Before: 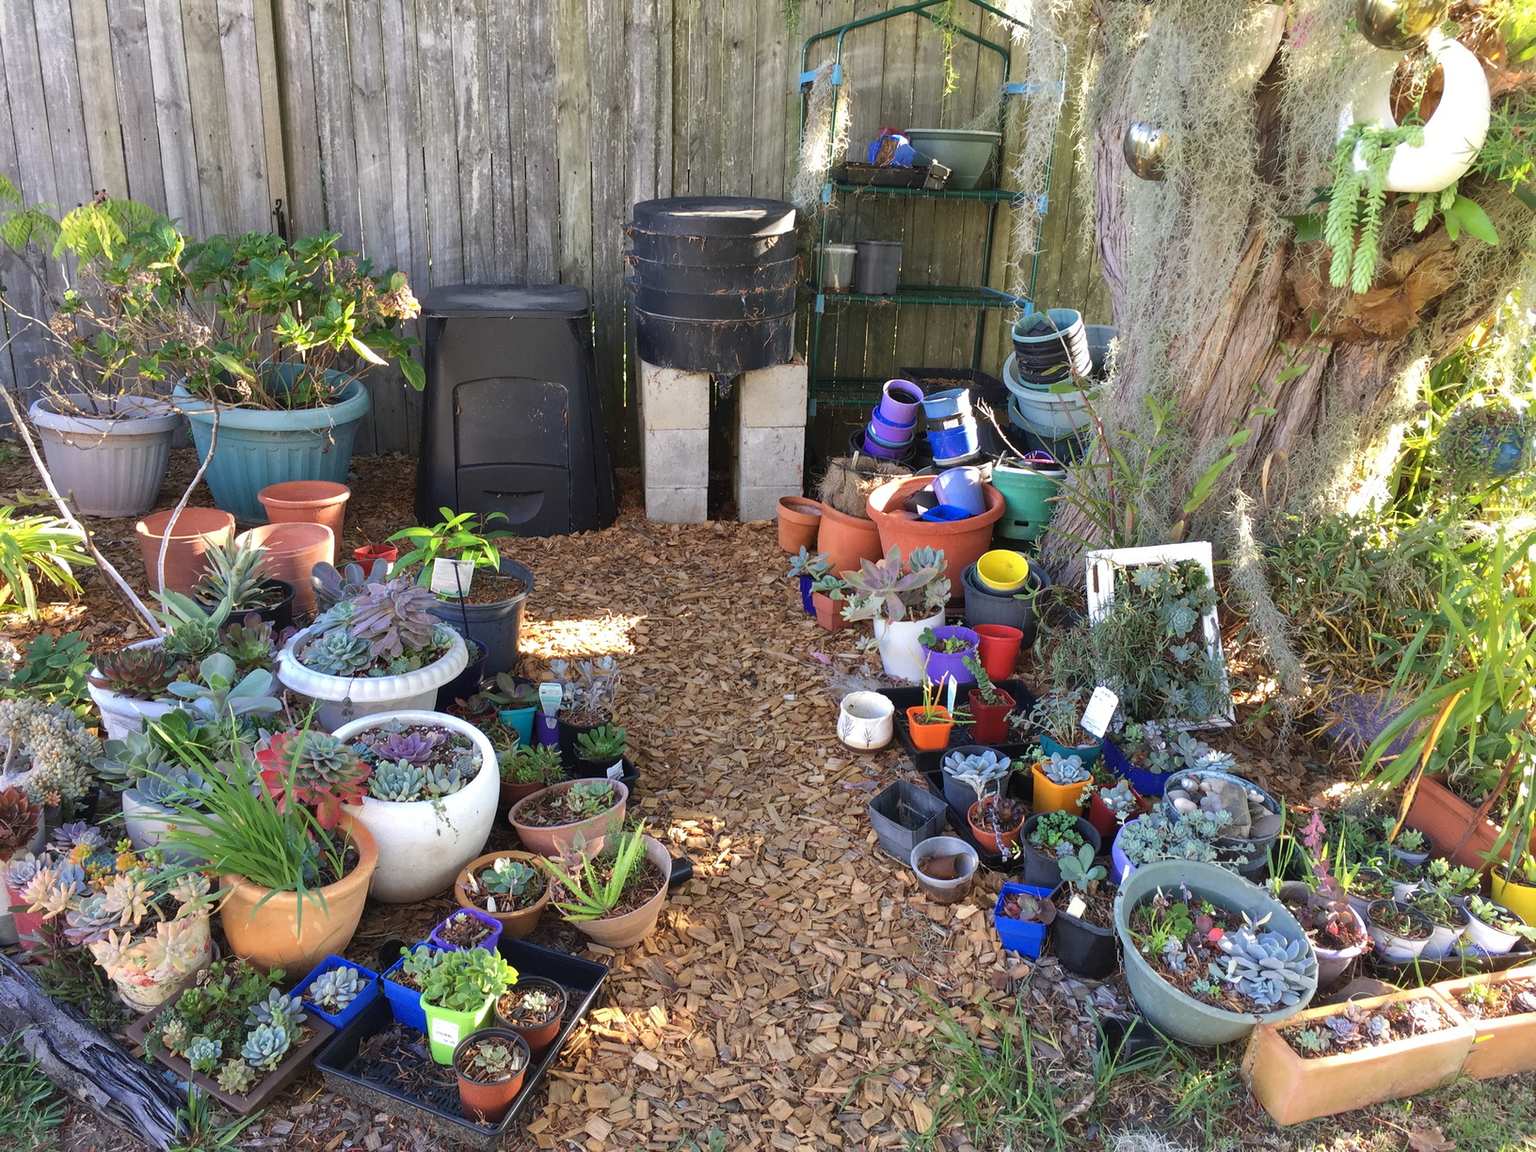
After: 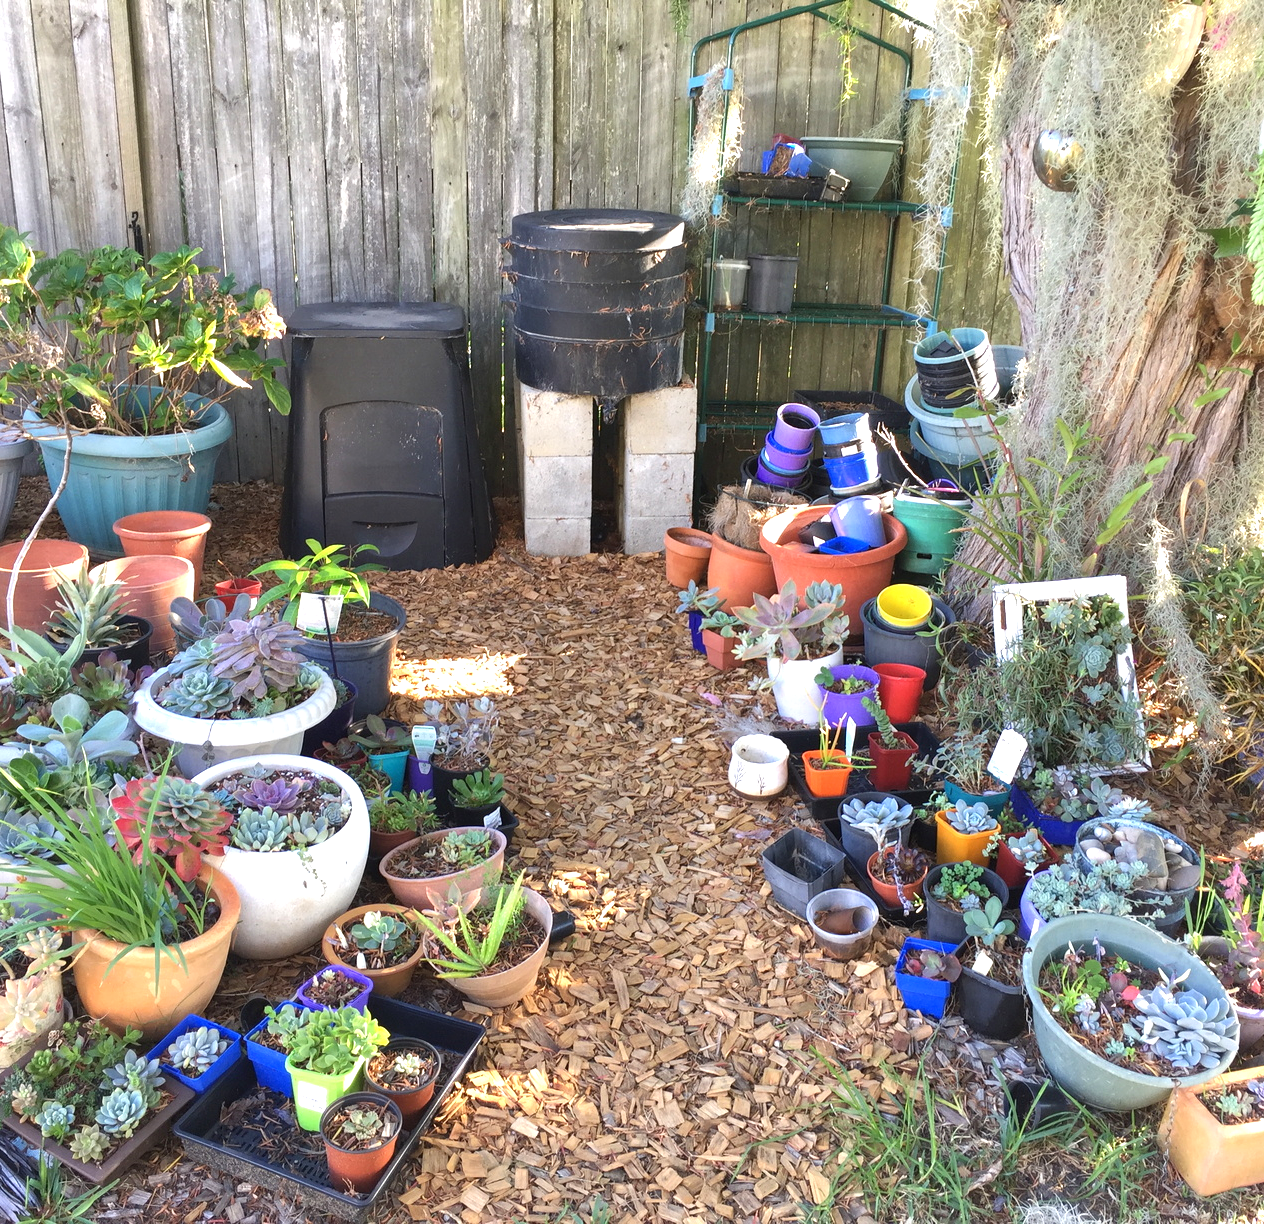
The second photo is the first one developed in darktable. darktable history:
exposure: black level correction 0, exposure 0.7 EV, compensate exposure bias true, compensate highlight preservation false
crop: left 9.88%, right 12.664%
